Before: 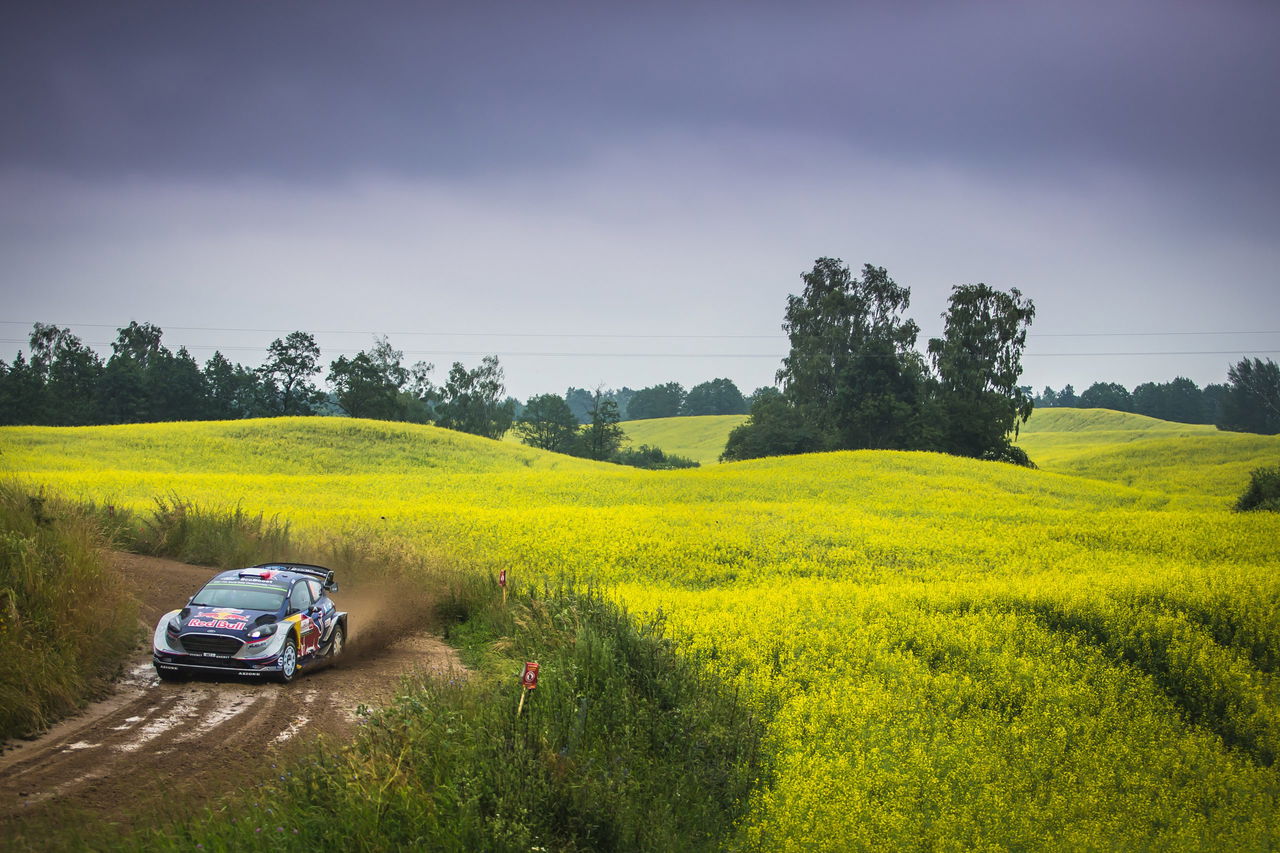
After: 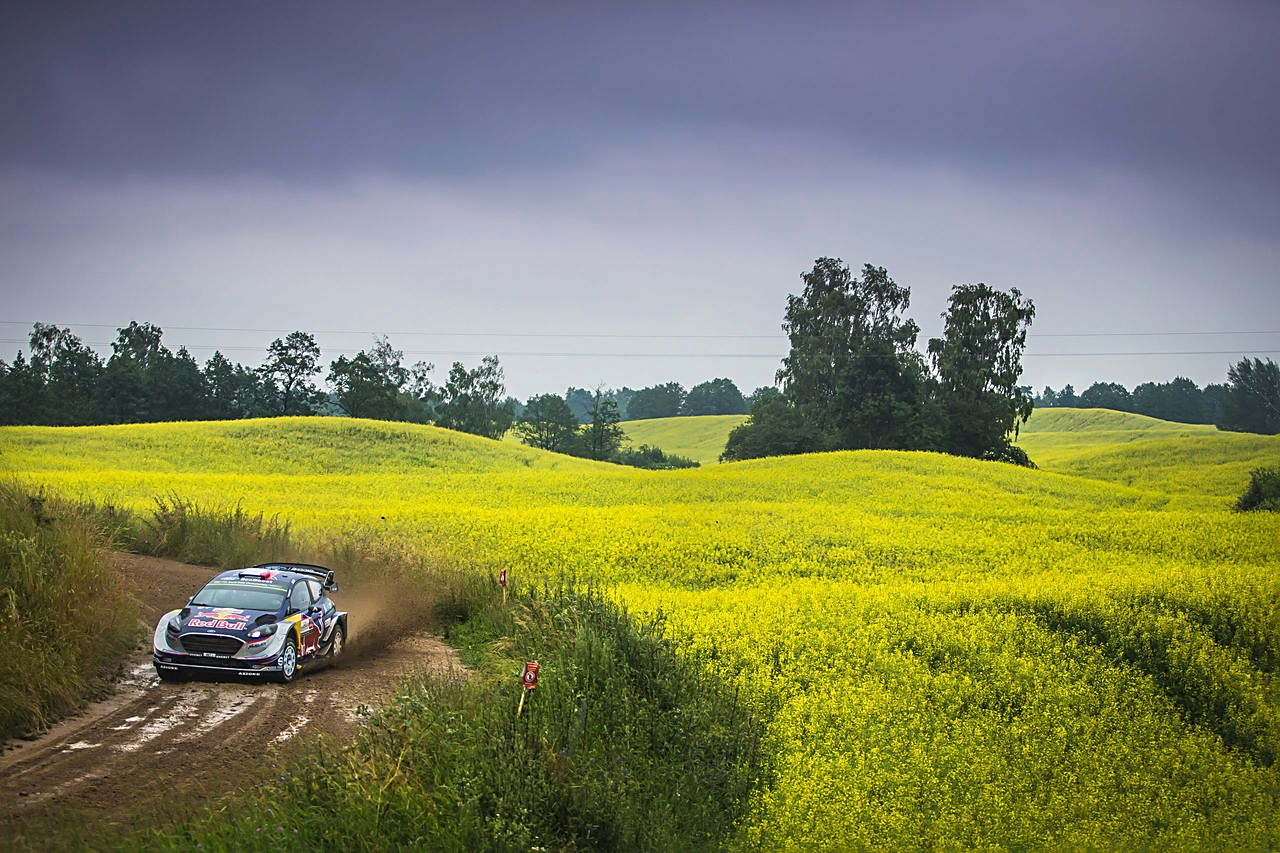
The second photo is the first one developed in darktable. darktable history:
color zones: curves: ch0 [(0, 0.5) (0.143, 0.5) (0.286, 0.5) (0.429, 0.5) (0.62, 0.489) (0.714, 0.445) (0.844, 0.496) (1, 0.5)]; ch1 [(0, 0.5) (0.143, 0.5) (0.286, 0.5) (0.429, 0.5) (0.571, 0.5) (0.714, 0.523) (0.857, 0.5) (1, 0.5)]
sharpen: on, module defaults
